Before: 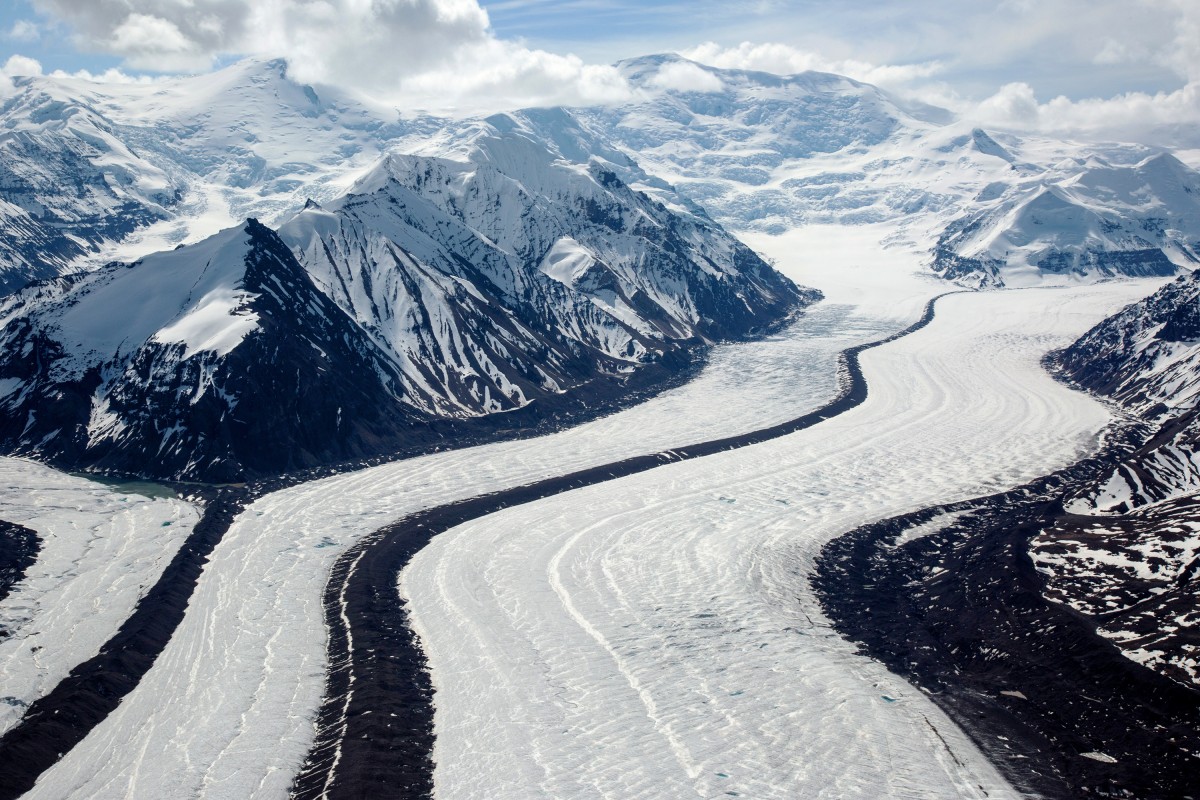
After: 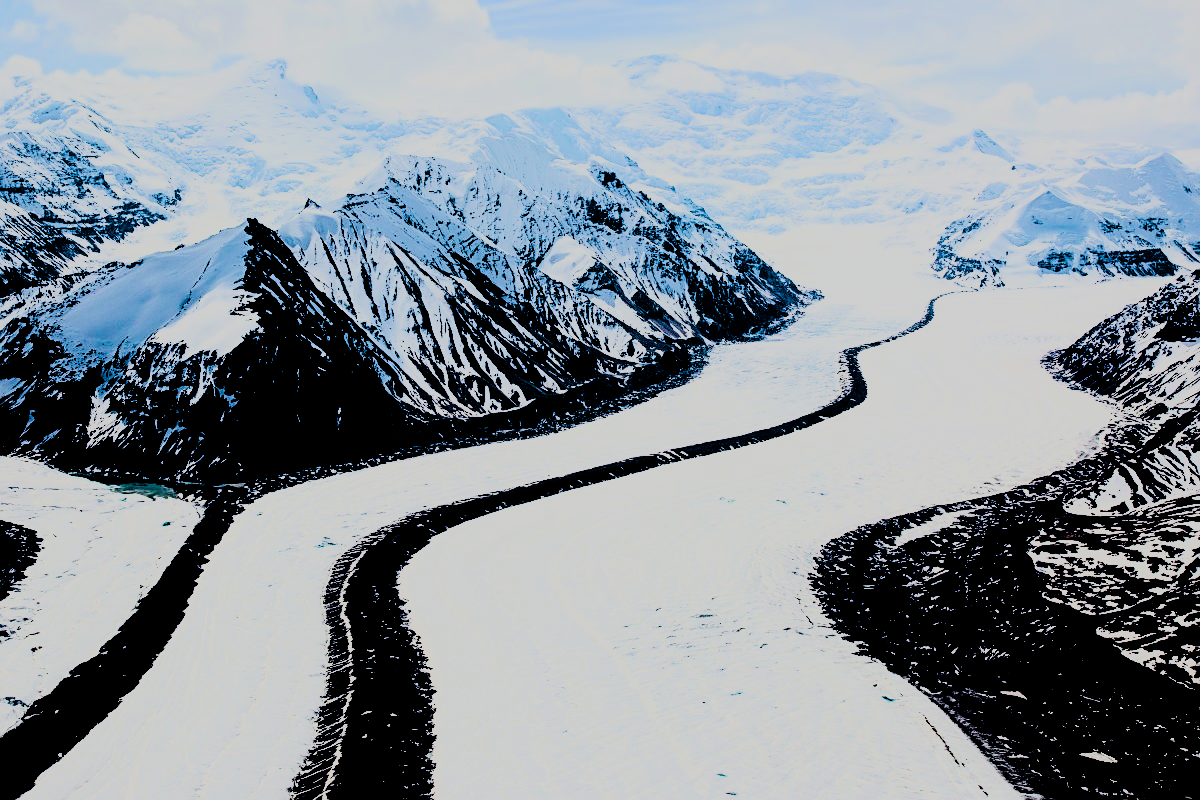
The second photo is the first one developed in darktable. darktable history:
exposure: black level correction 0.031, exposure 0.304 EV, compensate highlight preservation false
sharpen: on, module defaults
rgb curve: curves: ch0 [(0, 0) (0.21, 0.15) (0.24, 0.21) (0.5, 0.75) (0.75, 0.96) (0.89, 0.99) (1, 1)]; ch1 [(0, 0.02) (0.21, 0.13) (0.25, 0.2) (0.5, 0.67) (0.75, 0.9) (0.89, 0.97) (1, 1)]; ch2 [(0, 0.02) (0.21, 0.13) (0.25, 0.2) (0.5, 0.67) (0.75, 0.9) (0.89, 0.97) (1, 1)], compensate middle gray true
filmic rgb: black relative exposure -7.15 EV, white relative exposure 5.36 EV, hardness 3.02
color balance rgb: perceptual saturation grading › global saturation 20%, perceptual saturation grading › highlights -25%, perceptual saturation grading › shadows 50%
